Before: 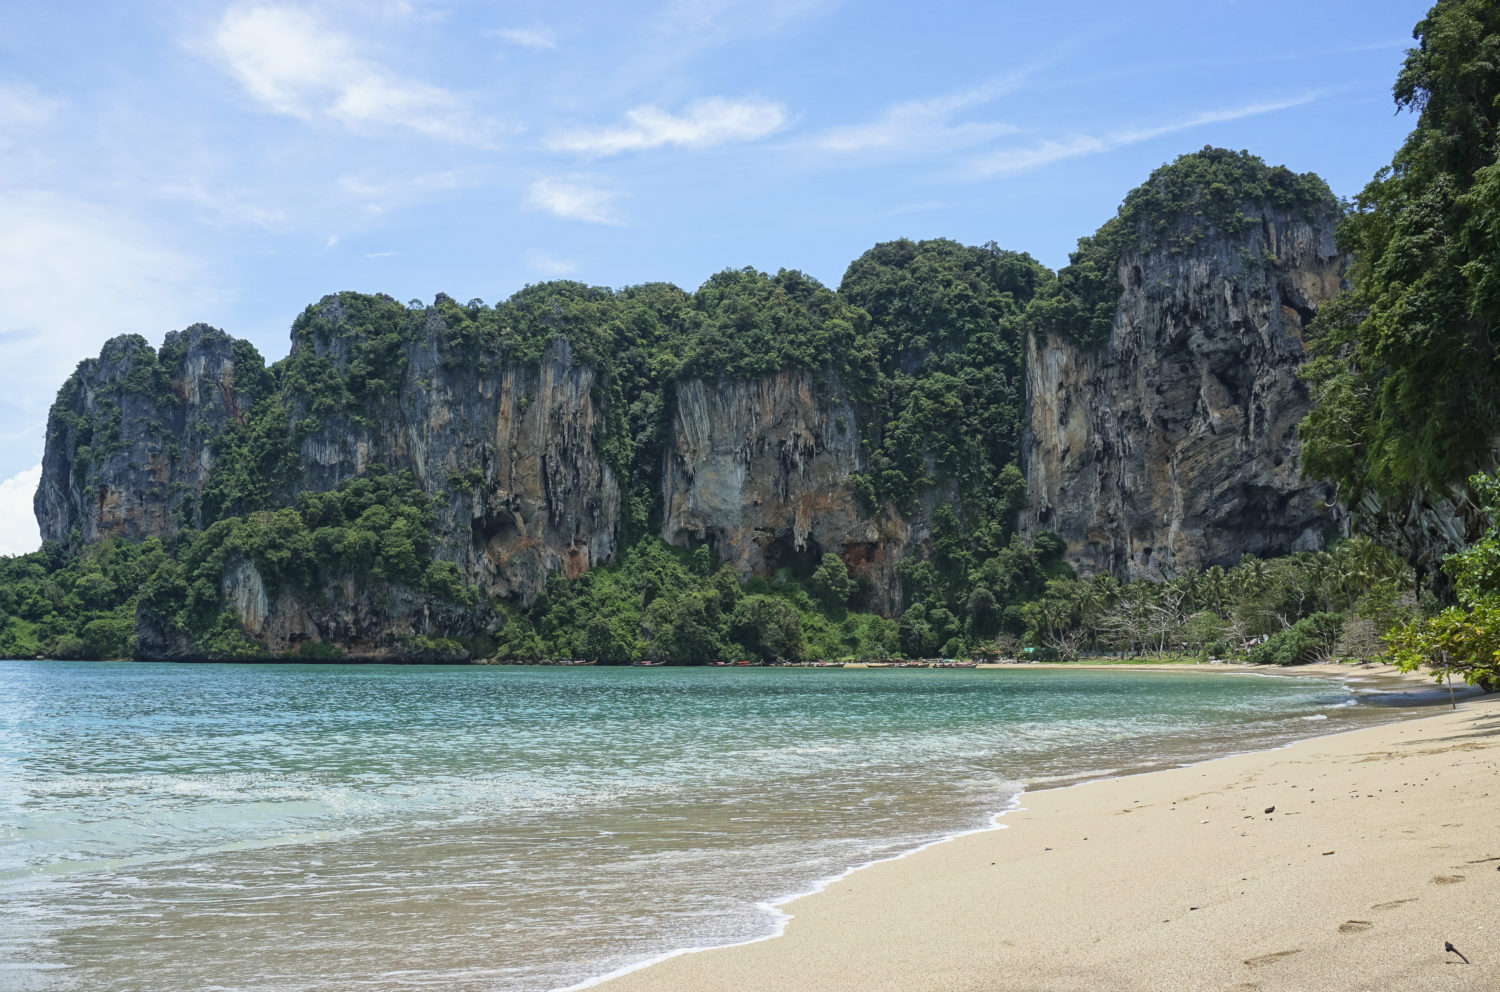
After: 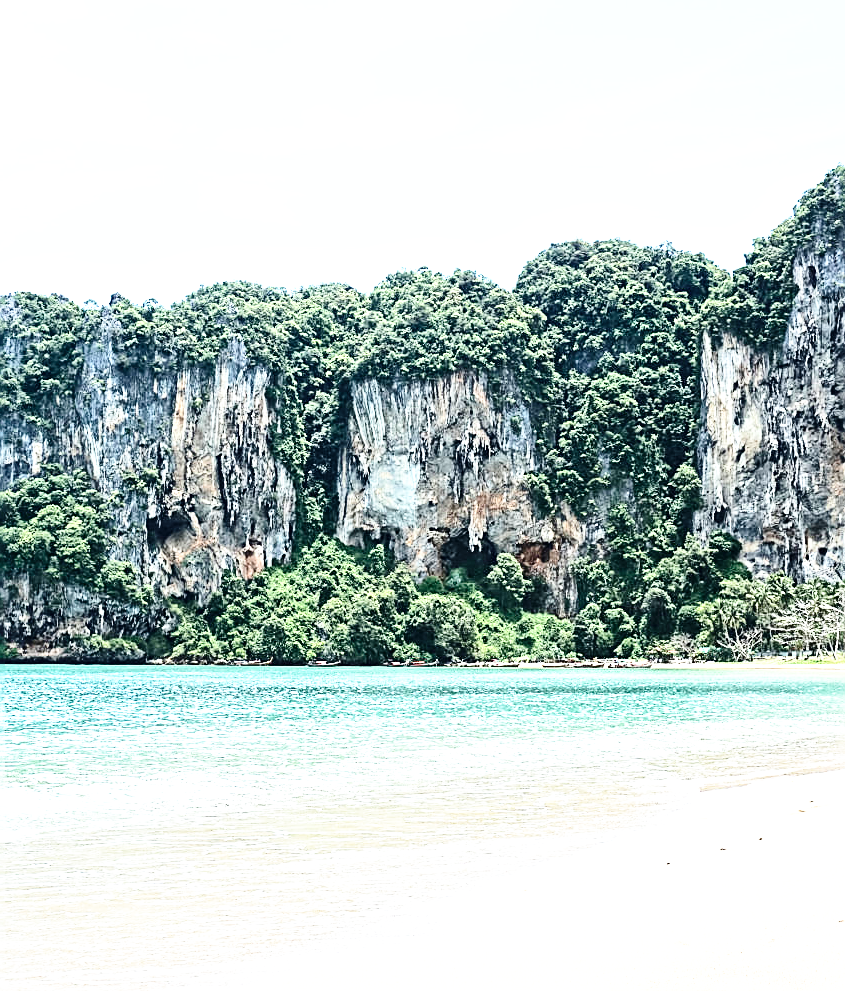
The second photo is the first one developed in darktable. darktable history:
crop: left 21.676%, right 21.989%, bottom 0.005%
exposure: black level correction 0, exposure 1.001 EV, compensate highlight preservation false
sharpen: amount 0.735
base curve: curves: ch0 [(0, 0) (0.026, 0.03) (0.109, 0.232) (0.351, 0.748) (0.669, 0.968) (1, 1)], preserve colors none
contrast brightness saturation: contrast 0.255, saturation -0.319
local contrast: mode bilateral grid, contrast 29, coarseness 24, midtone range 0.2
